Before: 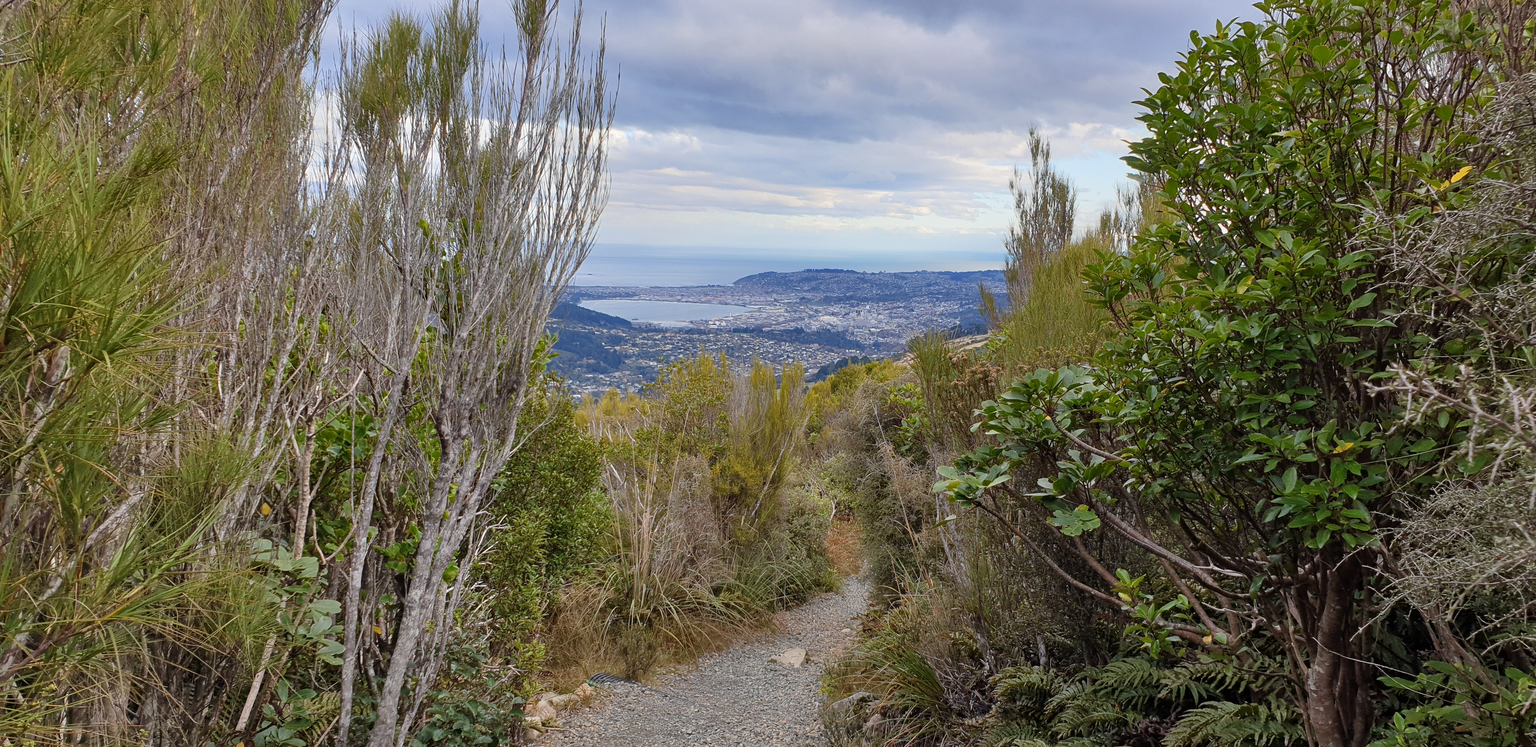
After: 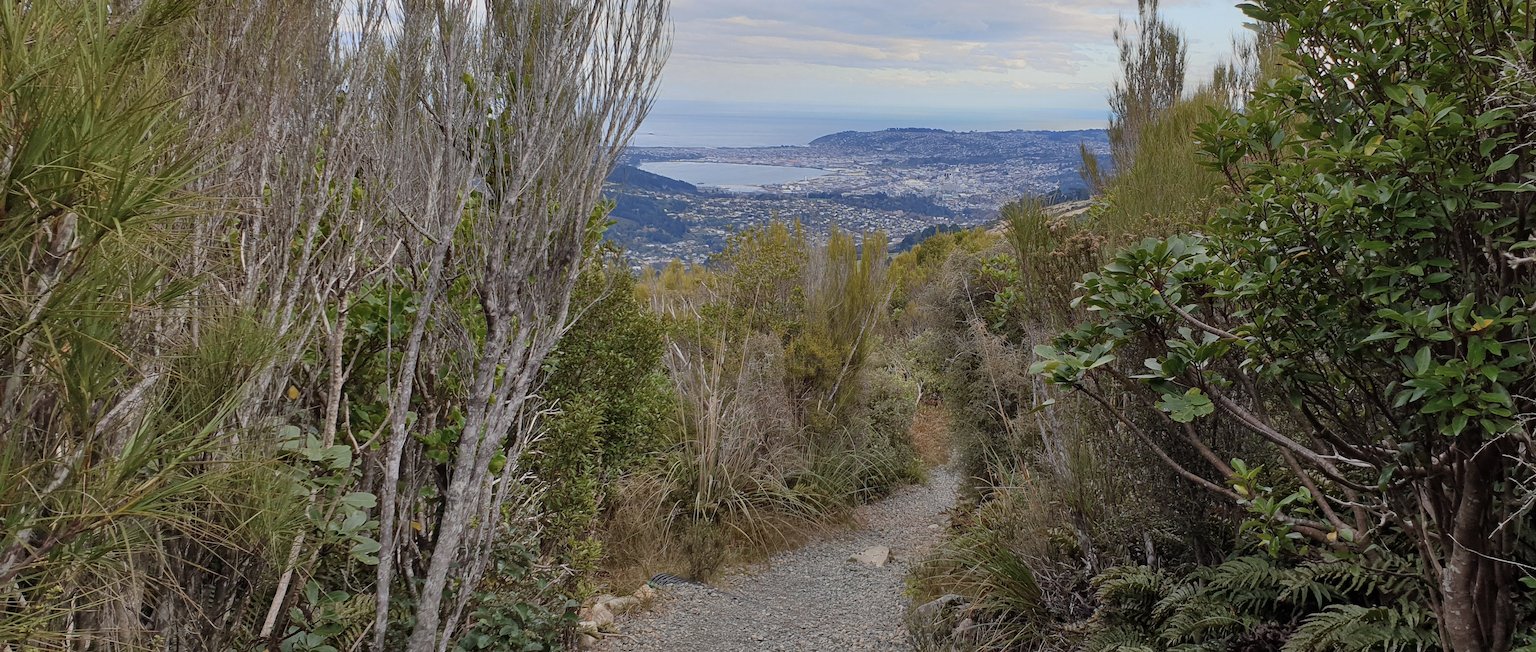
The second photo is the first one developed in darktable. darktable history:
shadows and highlights: radius 120.83, shadows 21.75, white point adjustment -9.54, highlights -13.74, soften with gaussian
color zones: curves: ch0 [(0, 0.613) (0.01, 0.613) (0.245, 0.448) (0.498, 0.529) (0.642, 0.665) (0.879, 0.777) (0.99, 0.613)]; ch1 [(0, 0.272) (0.219, 0.127) (0.724, 0.346)], mix -64.36%
crop: top 20.527%, right 9.313%, bottom 0.268%
